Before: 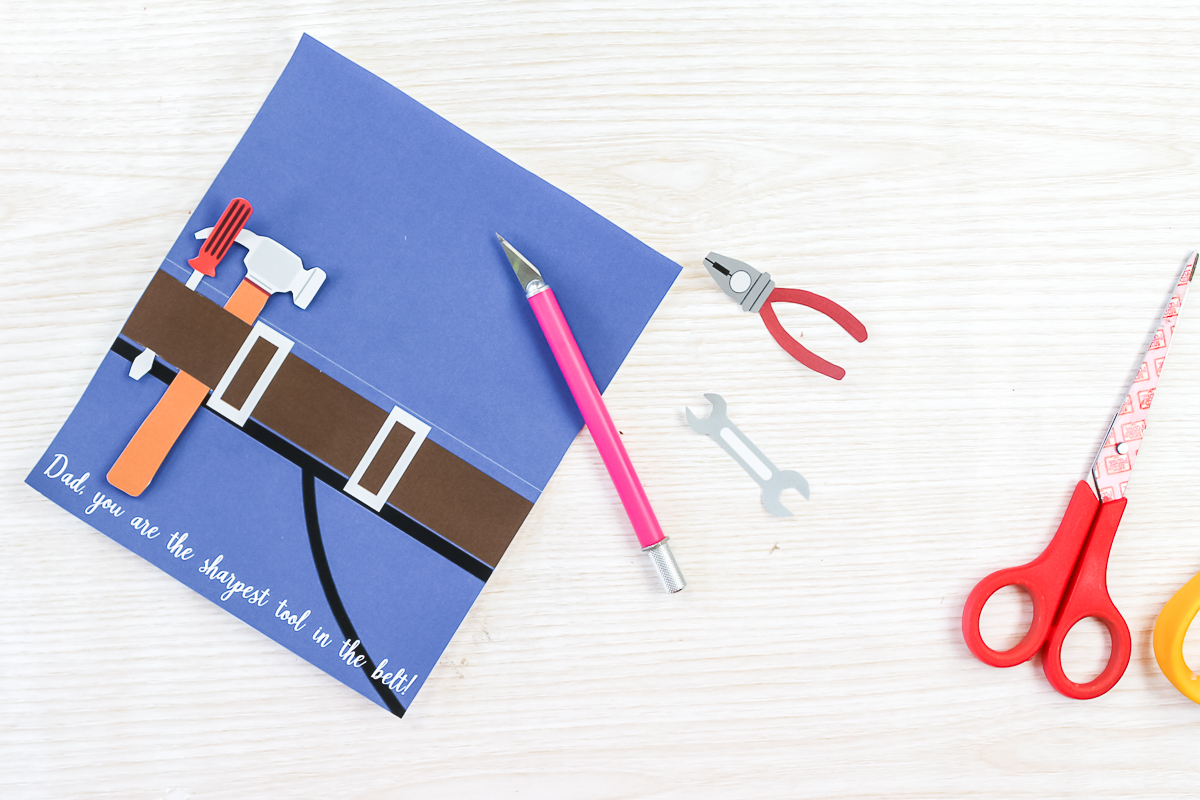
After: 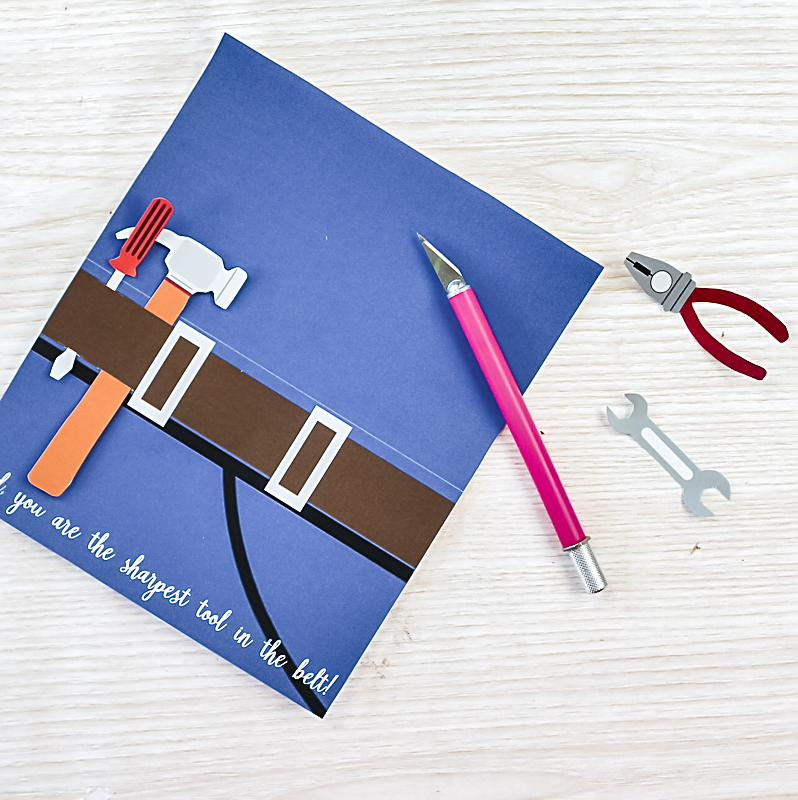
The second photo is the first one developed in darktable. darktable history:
crop and rotate: left 6.593%, right 26.898%
shadows and highlights: soften with gaussian
sharpen: on, module defaults
